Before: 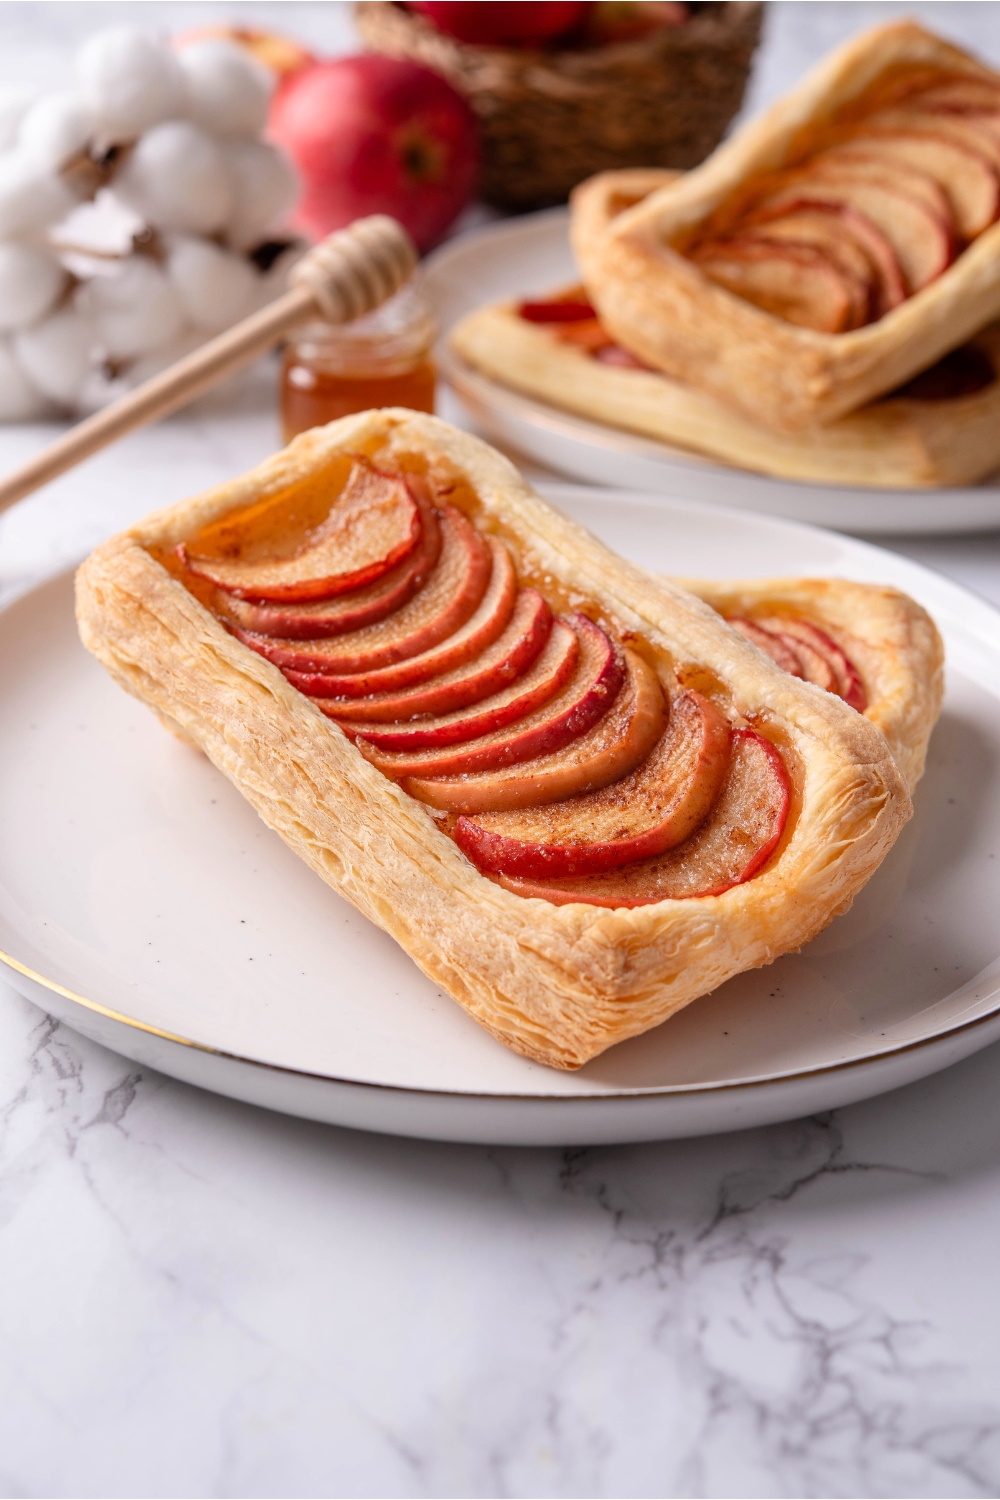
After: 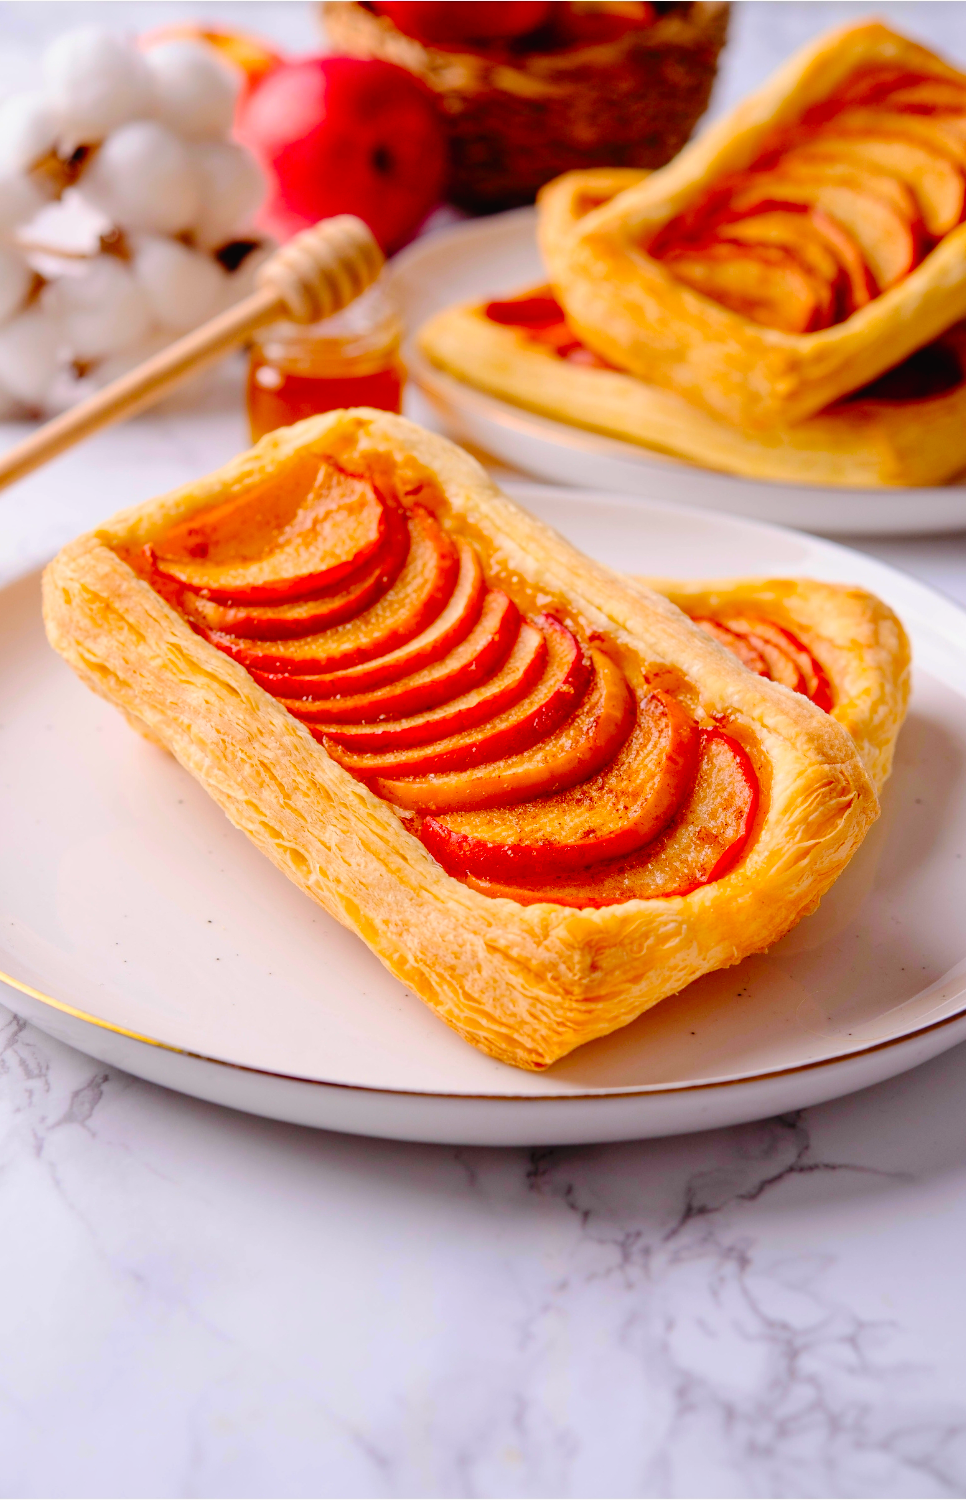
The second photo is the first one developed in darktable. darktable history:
tone curve: curves: ch0 [(0, 0) (0.003, 0) (0.011, 0.001) (0.025, 0.001) (0.044, 0.002) (0.069, 0.007) (0.1, 0.015) (0.136, 0.027) (0.177, 0.066) (0.224, 0.122) (0.277, 0.219) (0.335, 0.327) (0.399, 0.432) (0.468, 0.527) (0.543, 0.615) (0.623, 0.695) (0.709, 0.777) (0.801, 0.874) (0.898, 0.973) (1, 1)], preserve colors none
color balance rgb: perceptual saturation grading › global saturation 0.316%, global vibrance 44.928%
contrast brightness saturation: contrast -0.208, saturation 0.187
crop and rotate: left 3.346%
